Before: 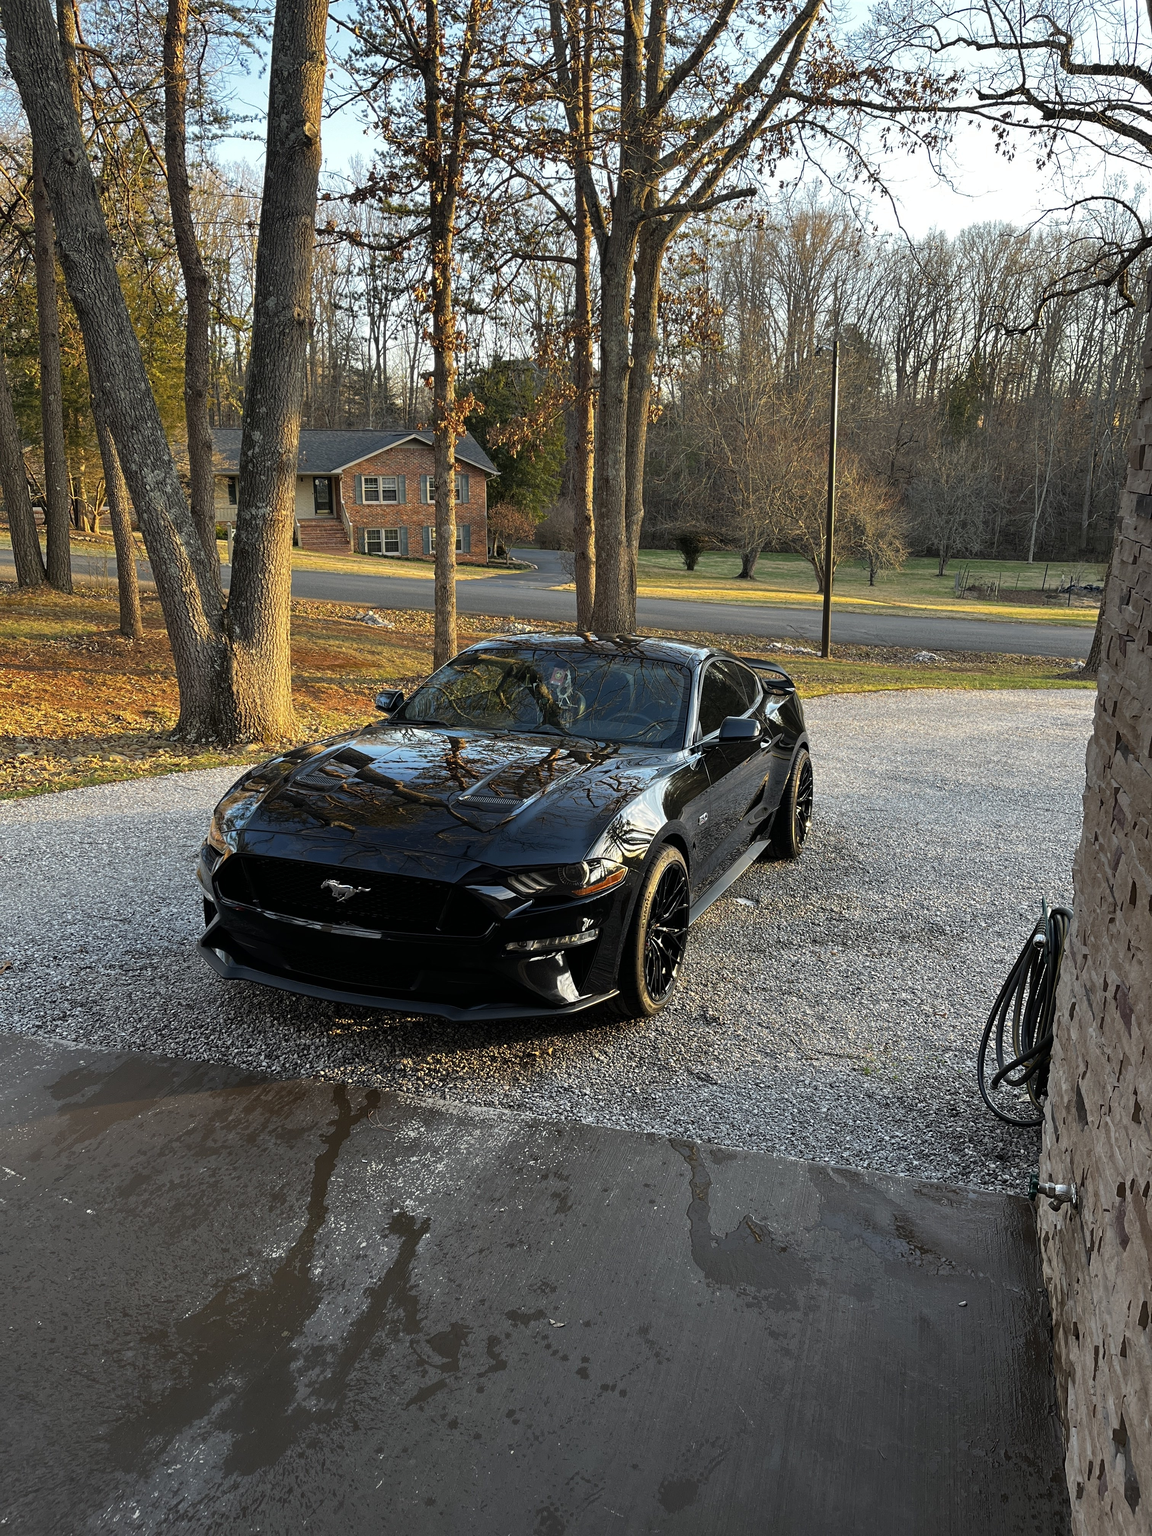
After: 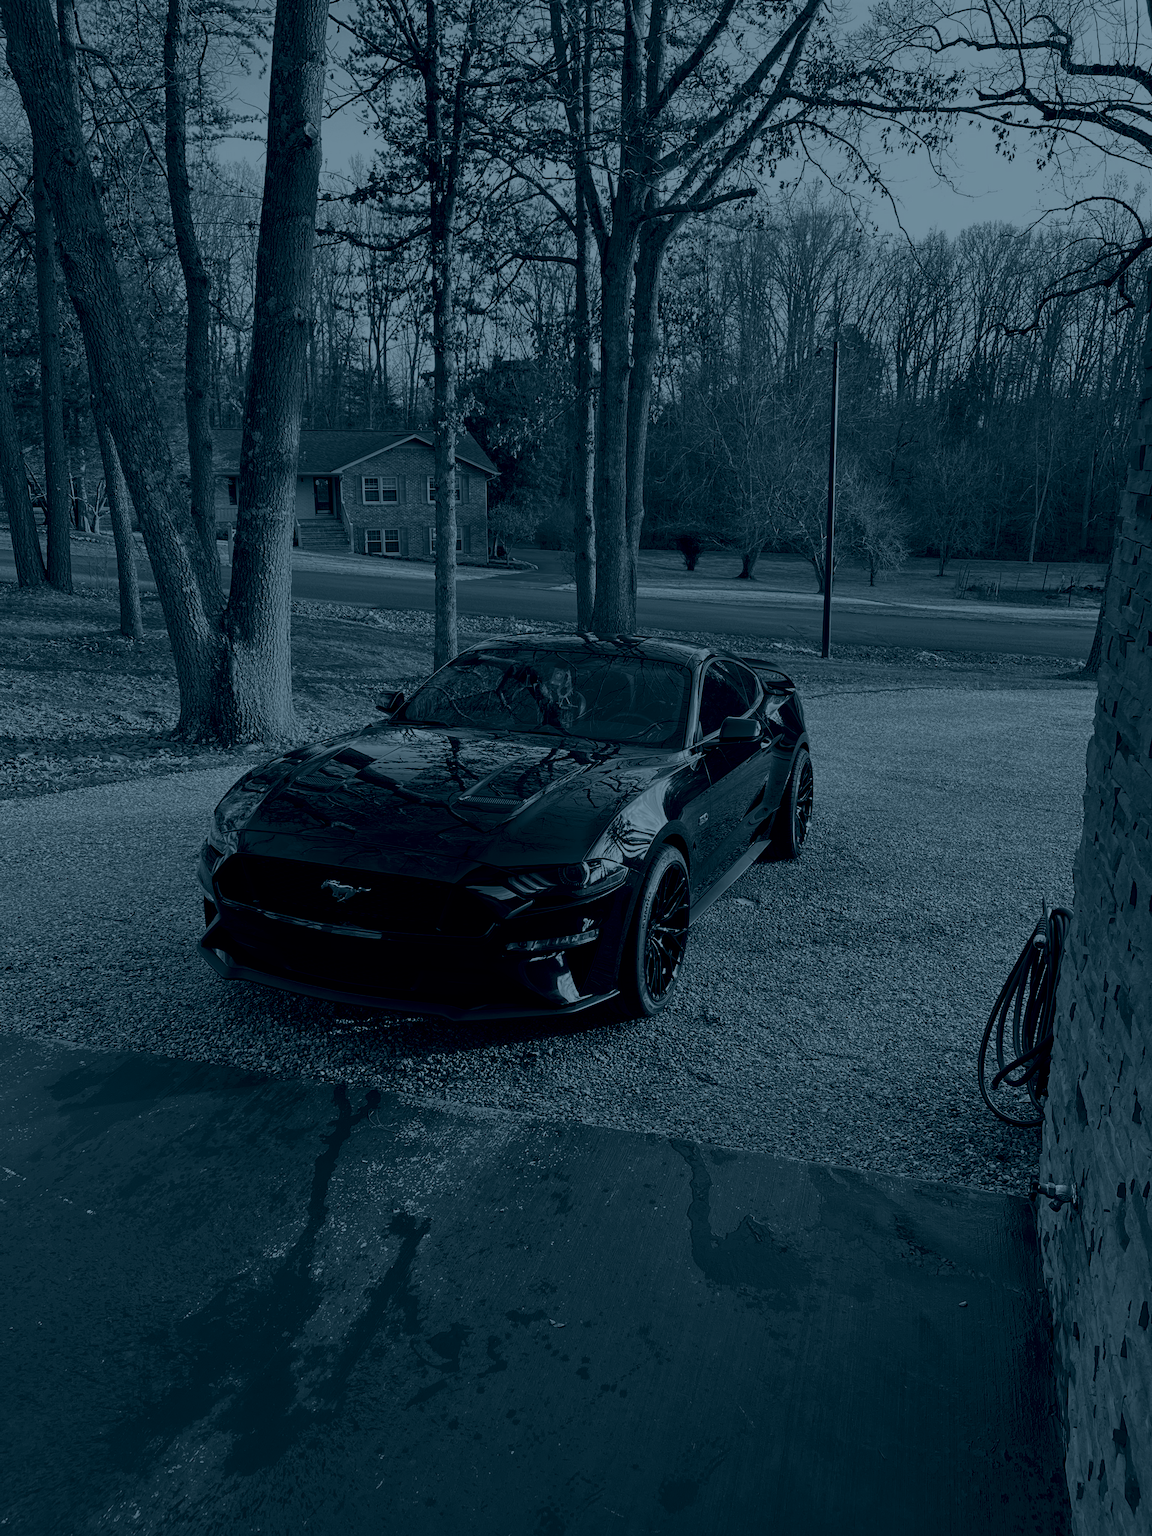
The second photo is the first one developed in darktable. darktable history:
white balance: red 1.127, blue 0.943
colorize: hue 194.4°, saturation 29%, source mix 61.75%, lightness 3.98%, version 1
exposure: compensate highlight preservation false
